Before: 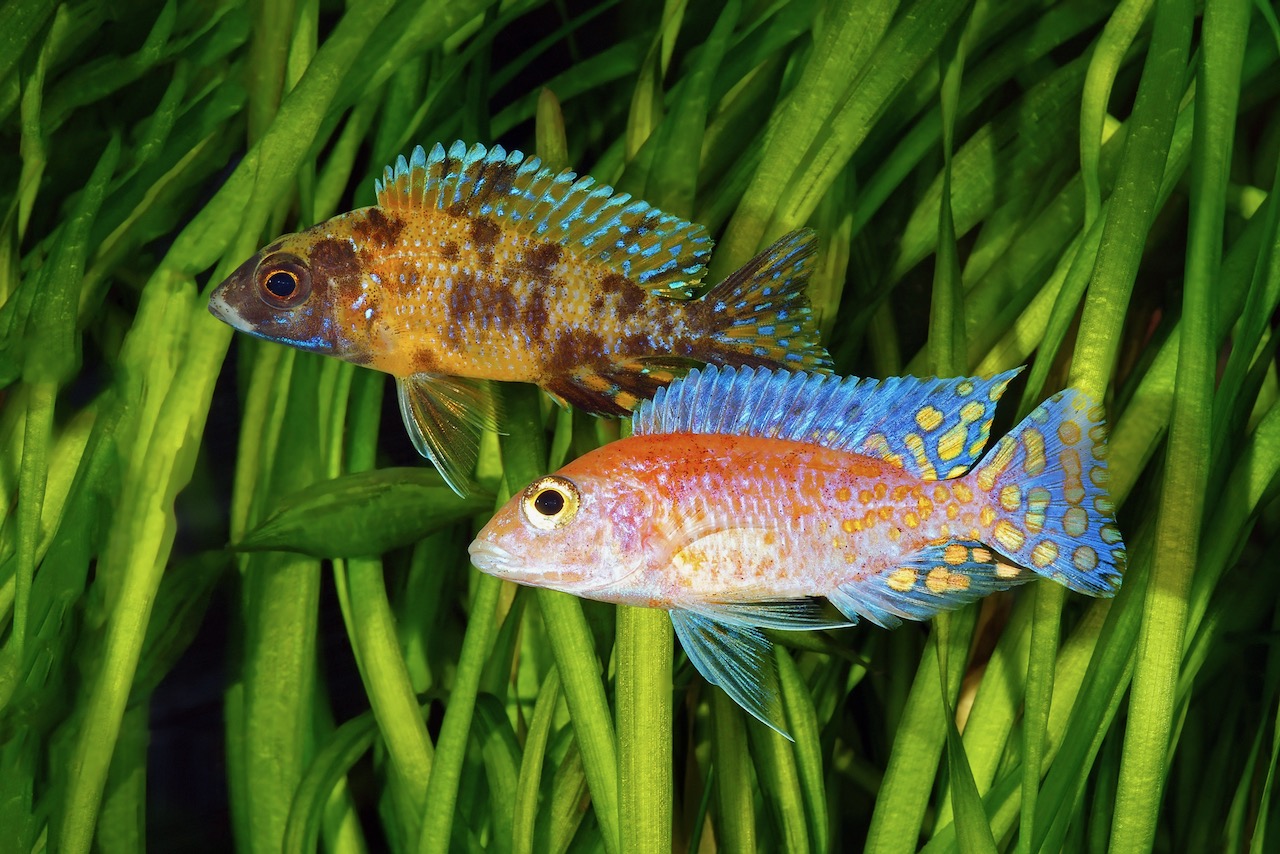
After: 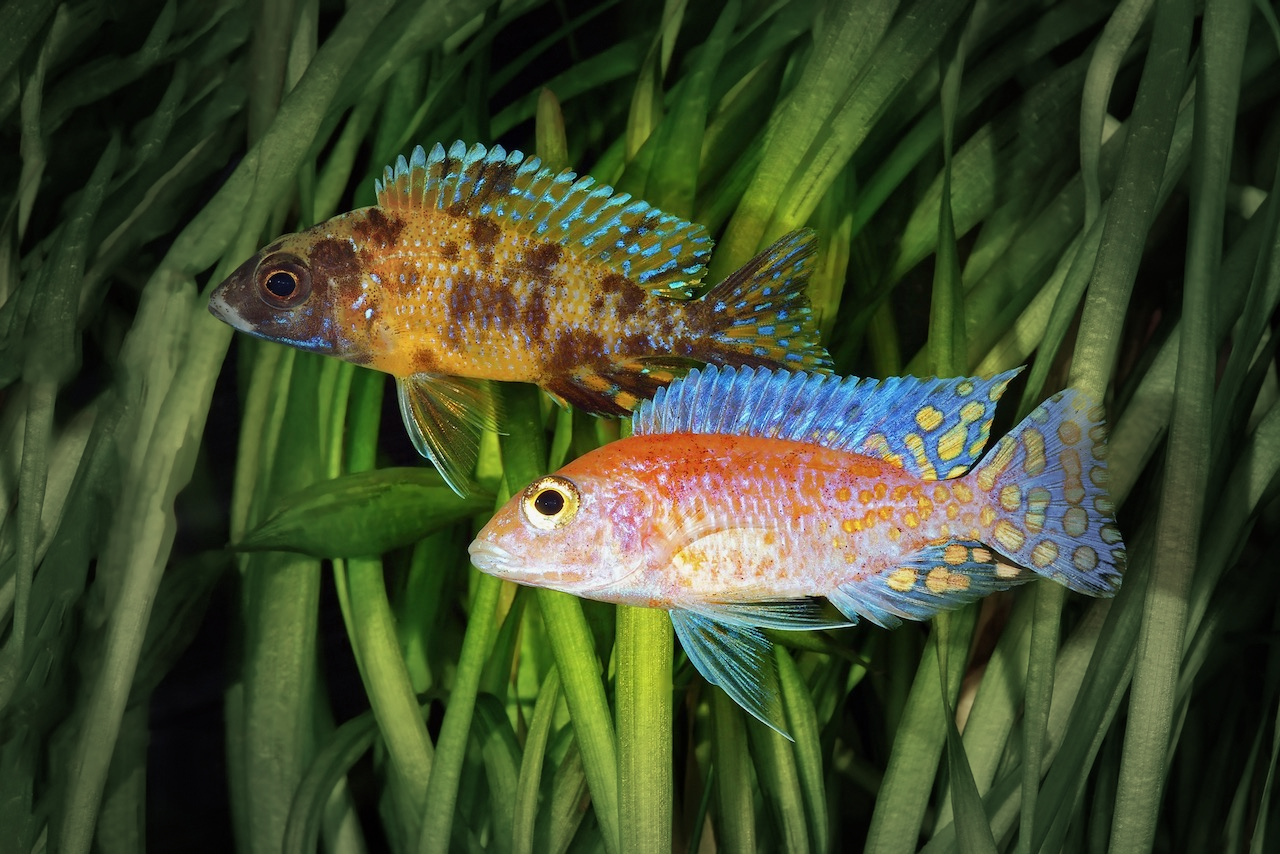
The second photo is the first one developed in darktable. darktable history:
vignetting: fall-off start 40%, fall-off radius 40%
exposure: compensate exposure bias true, compensate highlight preservation false
